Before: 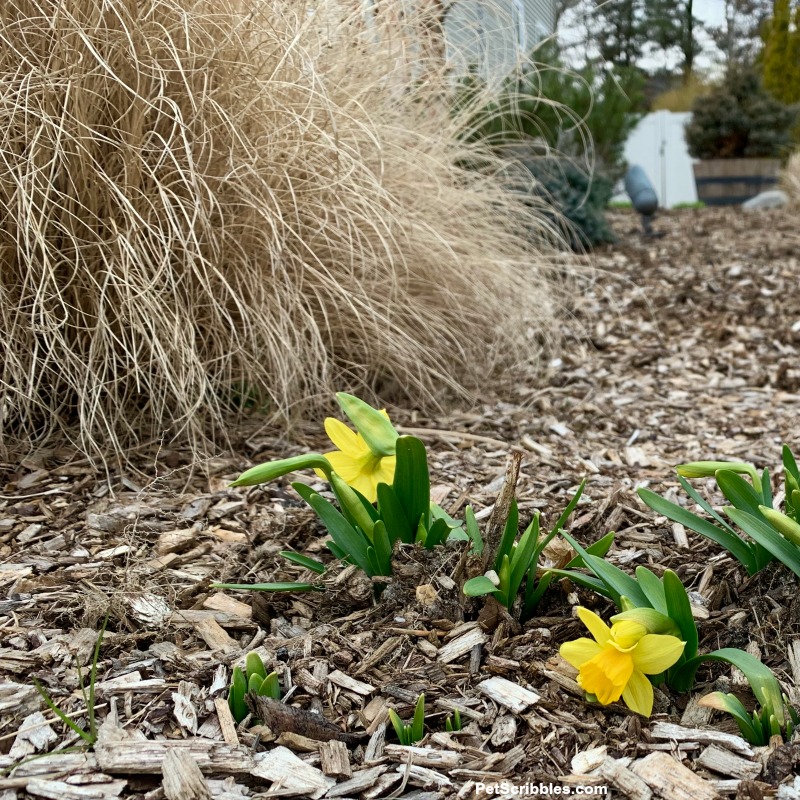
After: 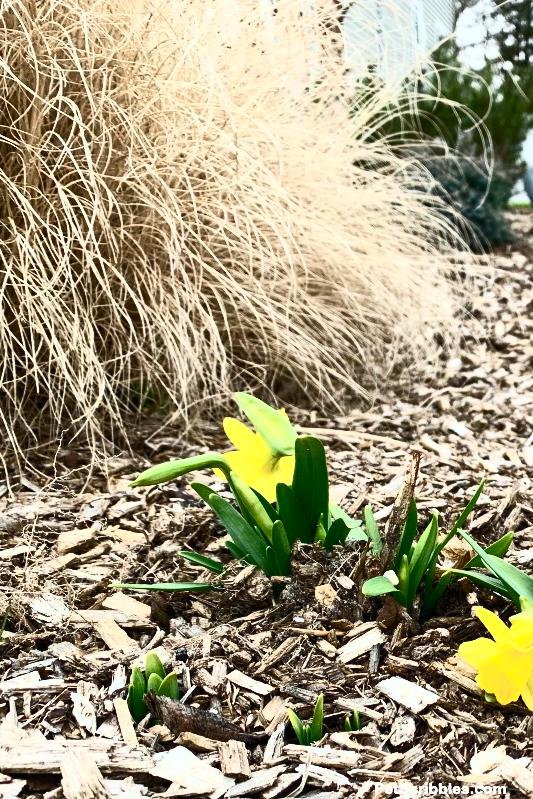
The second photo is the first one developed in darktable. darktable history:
crop and rotate: left 12.673%, right 20.66%
contrast brightness saturation: contrast 0.62, brightness 0.34, saturation 0.14
